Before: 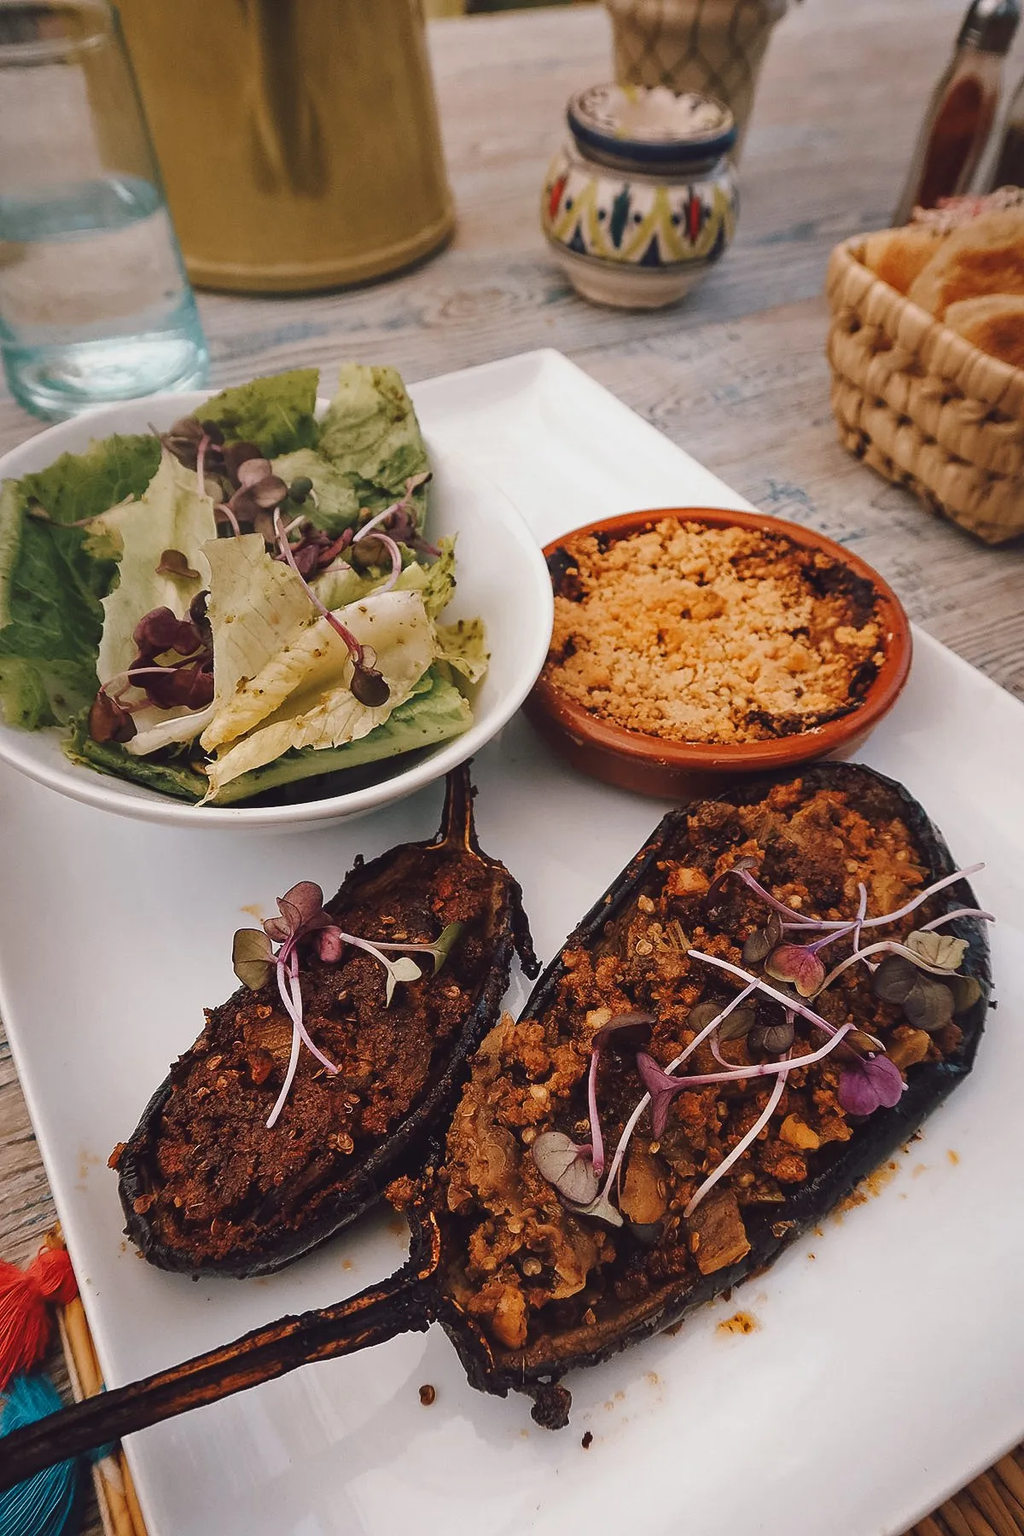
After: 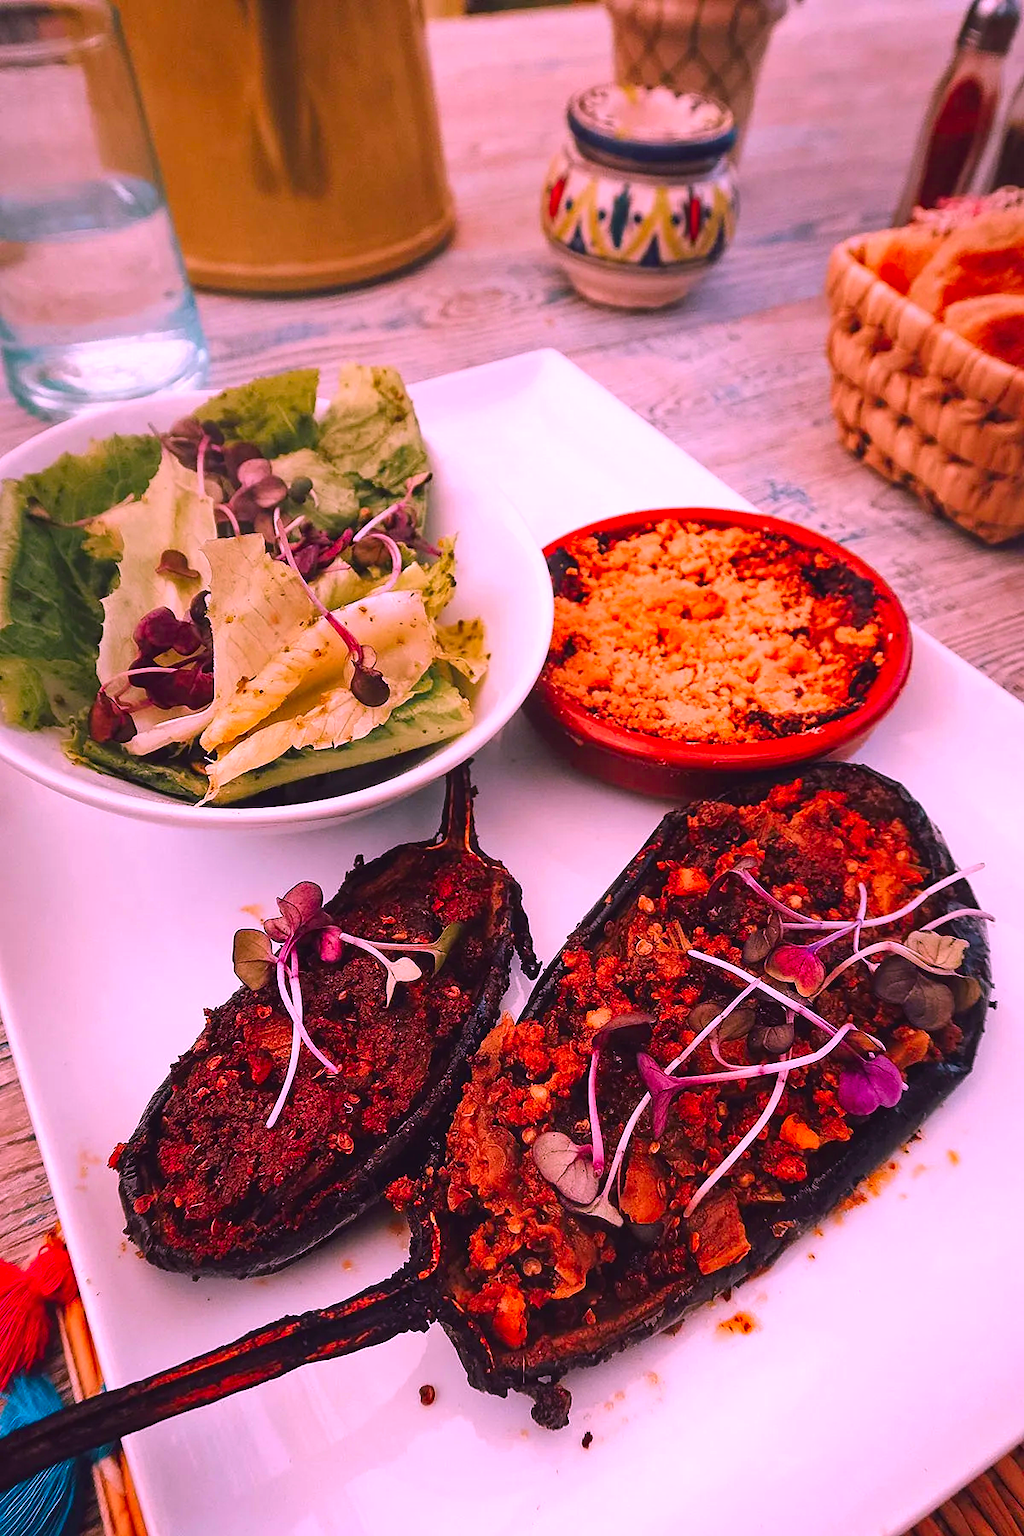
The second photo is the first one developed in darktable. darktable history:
tone equalizer: -8 EV -0.423 EV, -7 EV -0.388 EV, -6 EV -0.301 EV, -5 EV -0.205 EV, -3 EV 0.235 EV, -2 EV 0.355 EV, -1 EV 0.379 EV, +0 EV 0.393 EV
color correction: highlights a* 18.93, highlights b* -11.88, saturation 1.65
